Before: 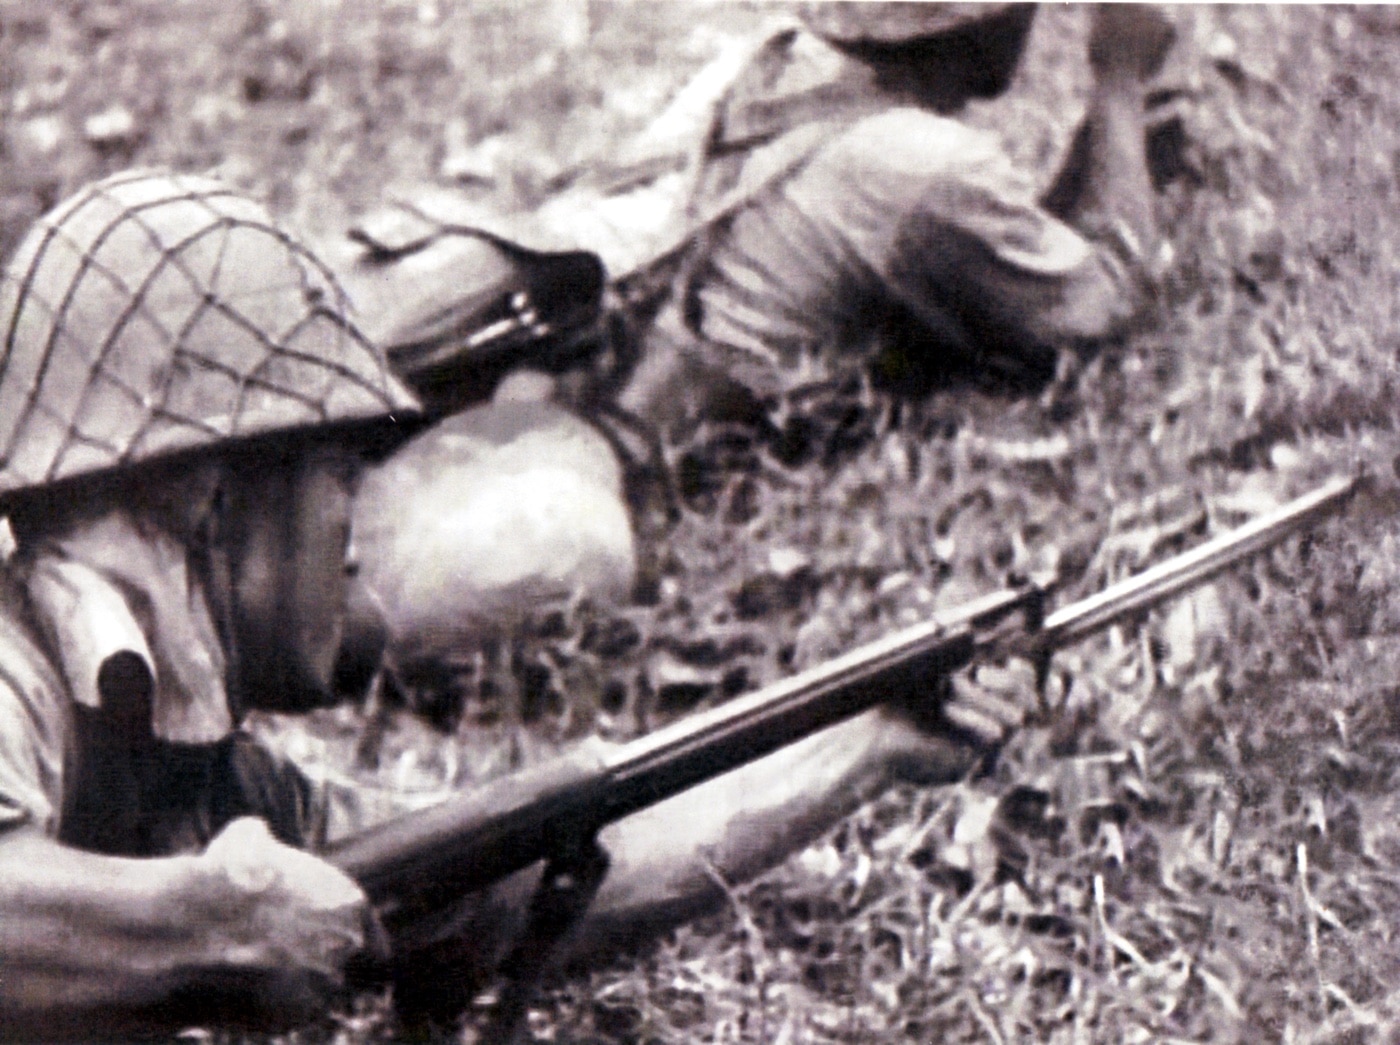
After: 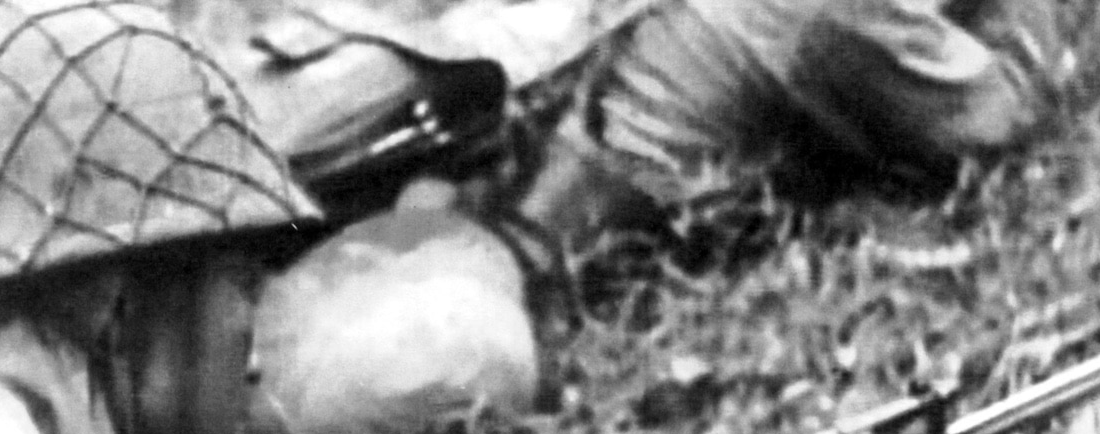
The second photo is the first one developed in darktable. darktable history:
crop: left 7.036%, top 18.398%, right 14.379%, bottom 40.043%
monochrome: on, module defaults
